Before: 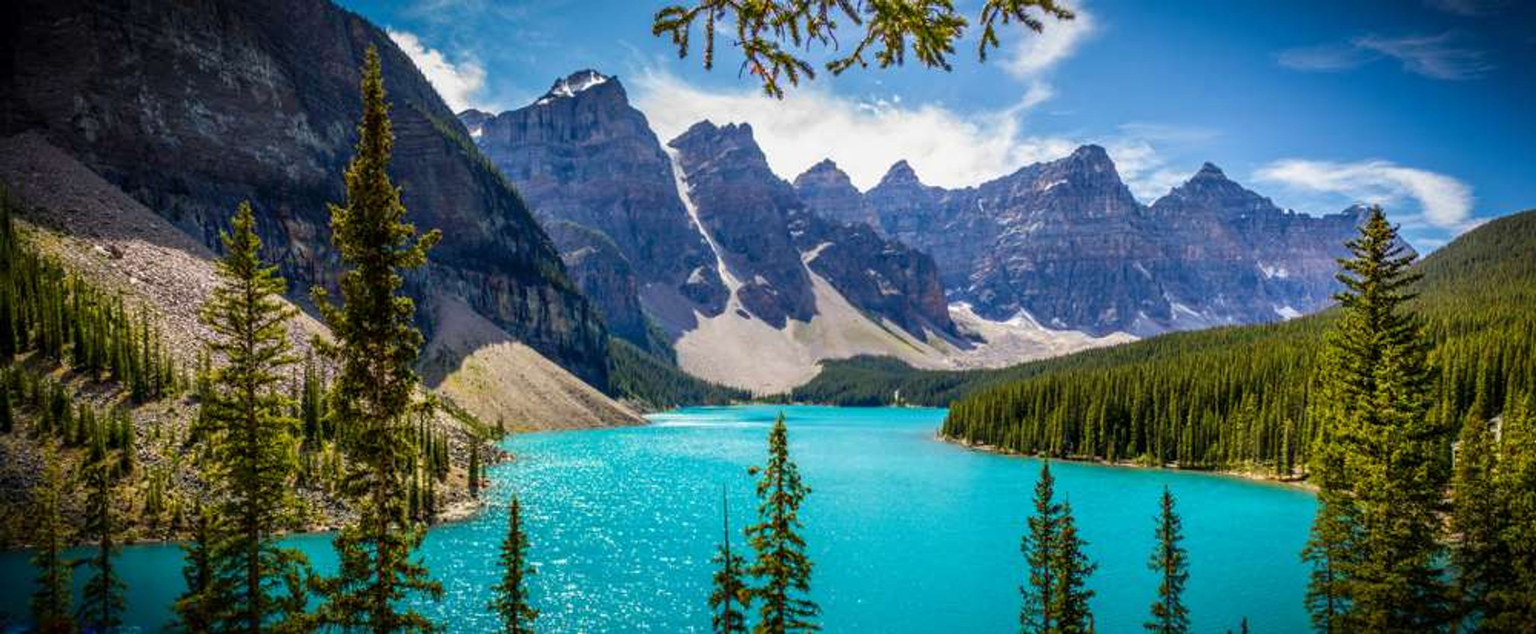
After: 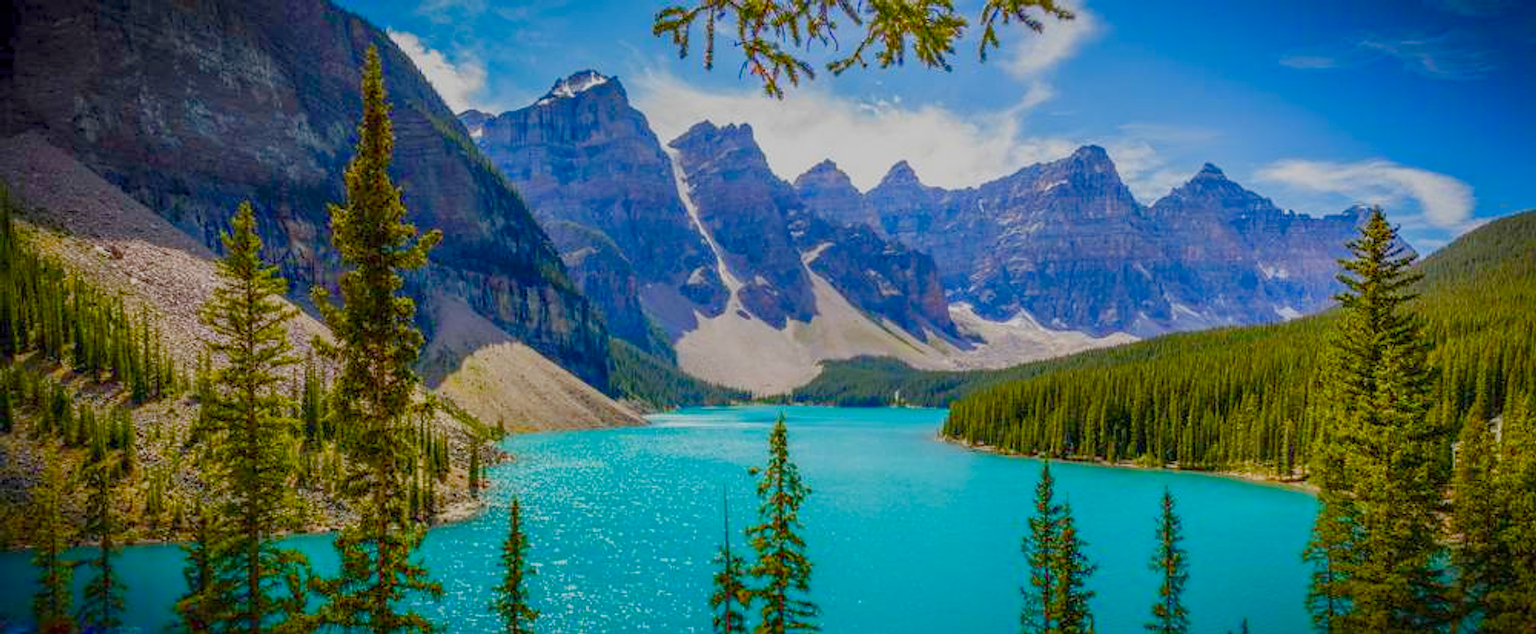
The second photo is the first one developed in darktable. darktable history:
color balance rgb: perceptual saturation grading › global saturation 24.994%, perceptual saturation grading › highlights -28.072%, perceptual saturation grading › shadows 33.615%, contrast -29.881%
sharpen: on, module defaults
